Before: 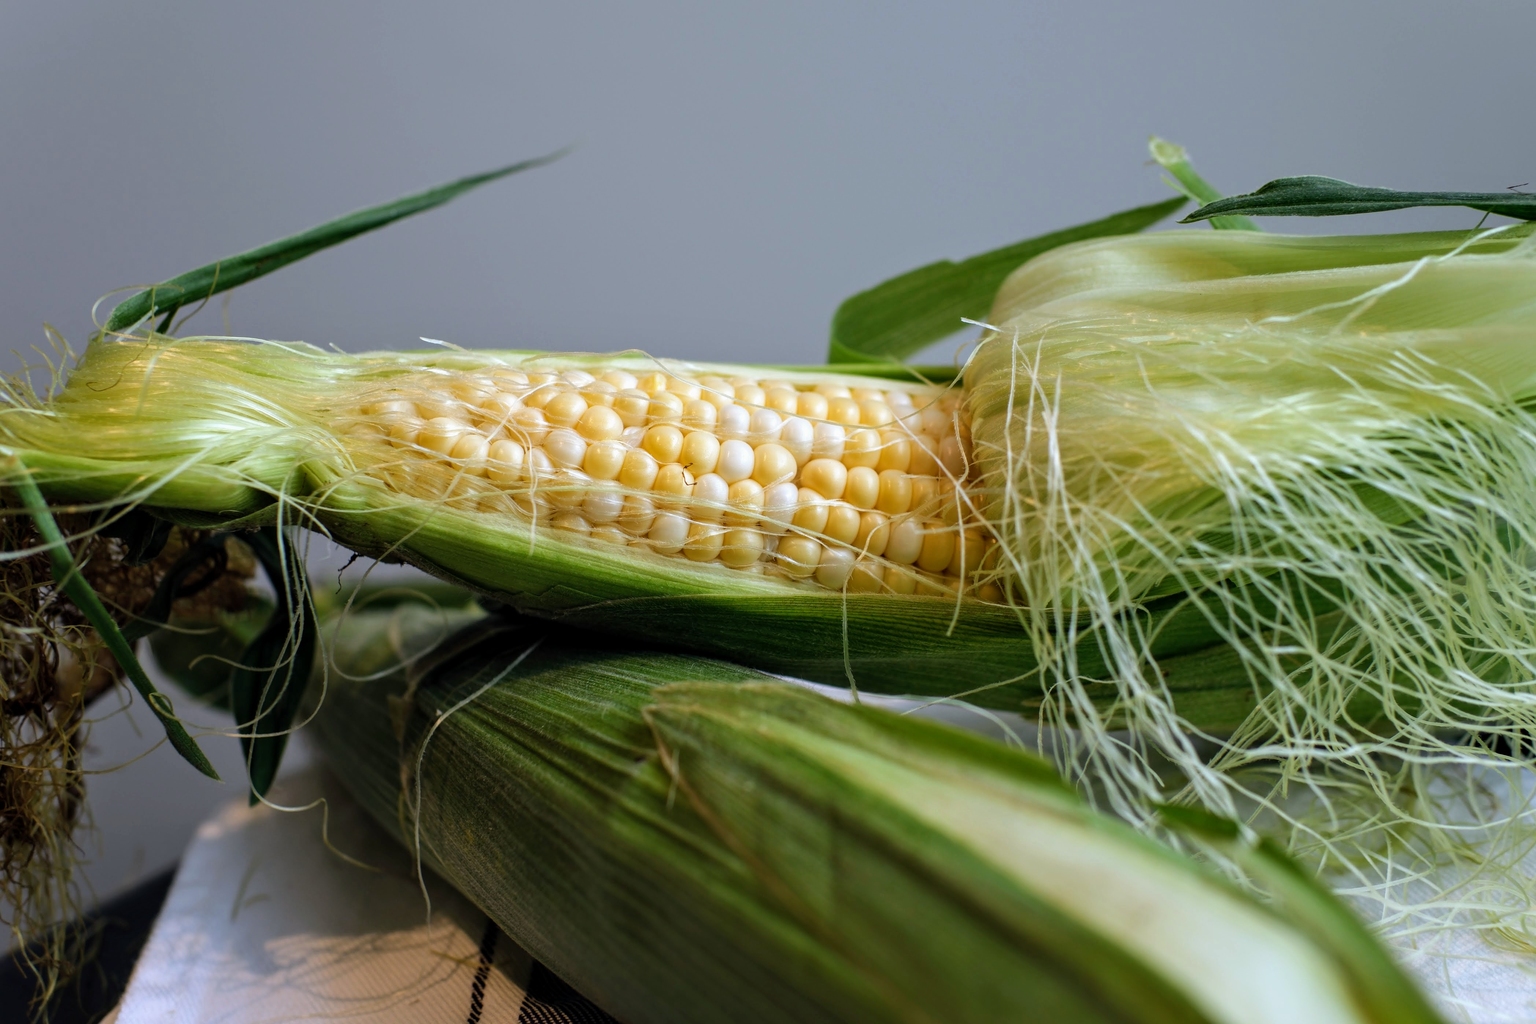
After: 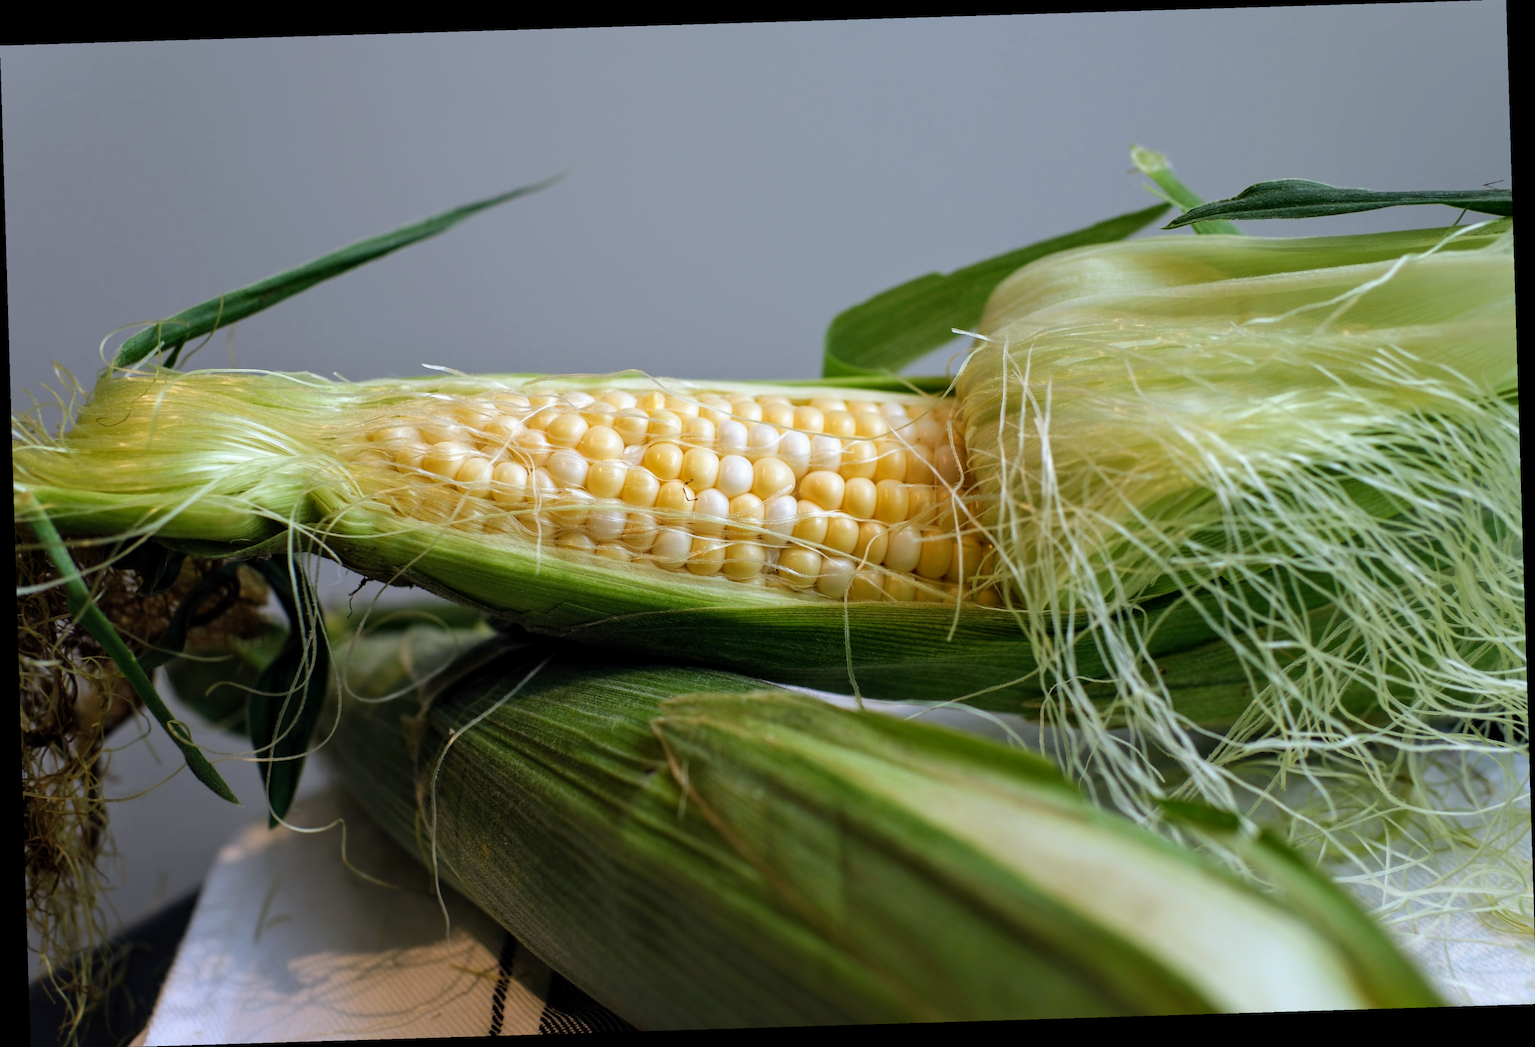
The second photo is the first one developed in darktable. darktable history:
rotate and perspective: rotation -1.75°, automatic cropping off
crop: top 0.05%, bottom 0.098%
